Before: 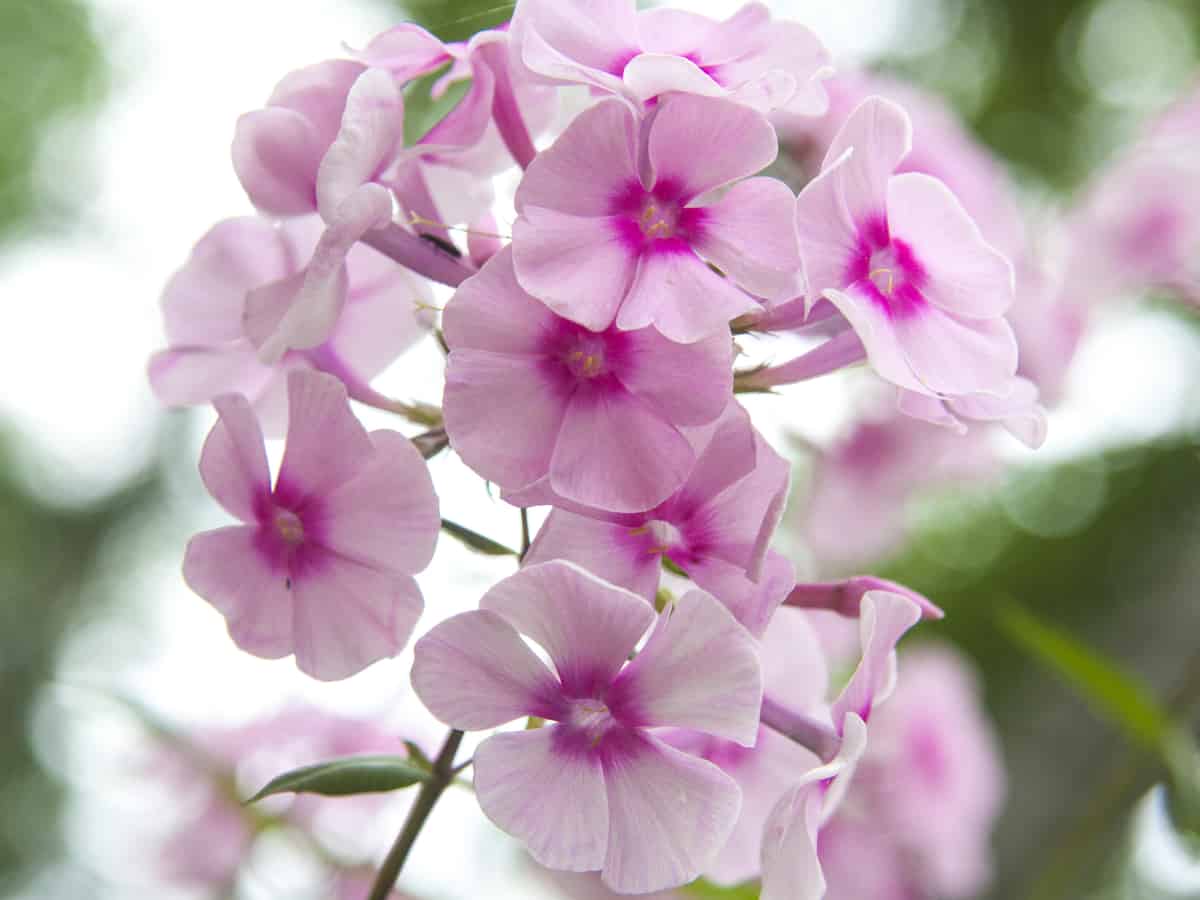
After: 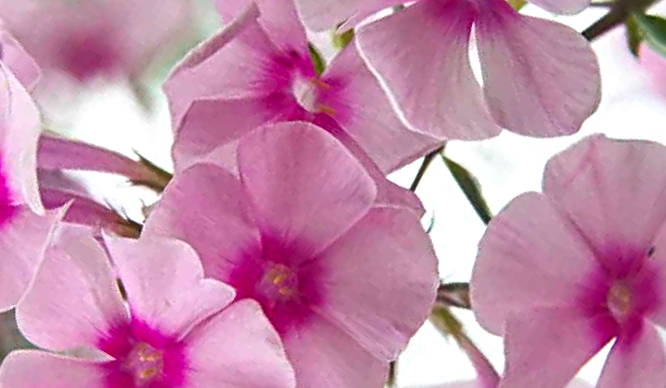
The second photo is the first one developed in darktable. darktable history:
crop and rotate: angle 147.76°, left 9.114%, top 15.677%, right 4.438%, bottom 17.156%
shadows and highlights: soften with gaussian
sharpen: radius 3.95
